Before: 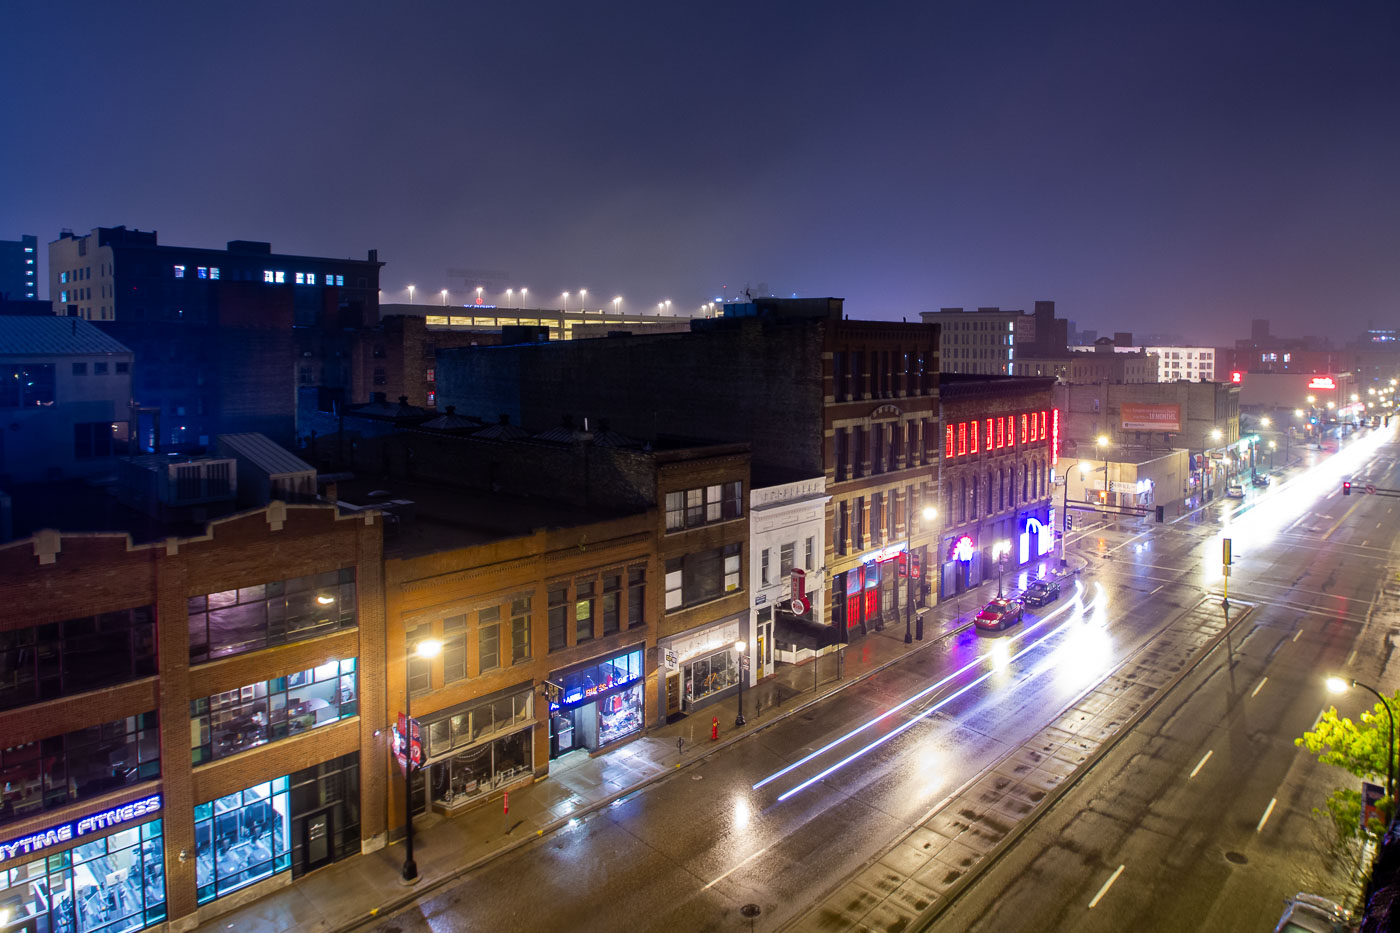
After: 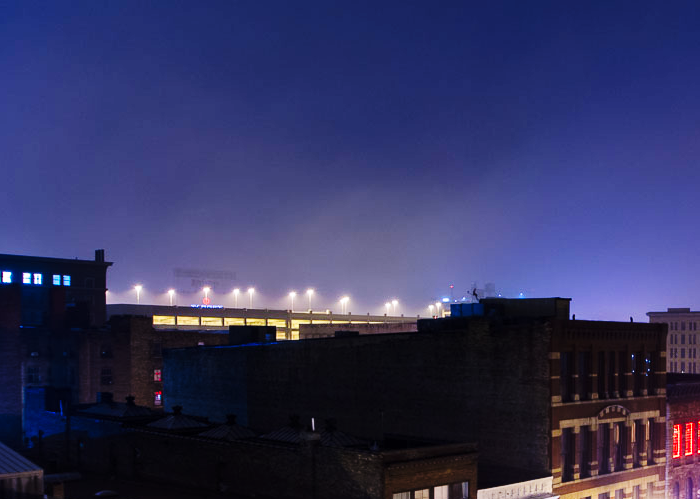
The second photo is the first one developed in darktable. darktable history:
base curve: curves: ch0 [(0, 0) (0.036, 0.025) (0.121, 0.166) (0.206, 0.329) (0.605, 0.79) (1, 1)], preserve colors none
contrast brightness saturation: contrast 0.03, brightness 0.06, saturation 0.13
crop: left 19.556%, right 30.401%, bottom 46.458%
